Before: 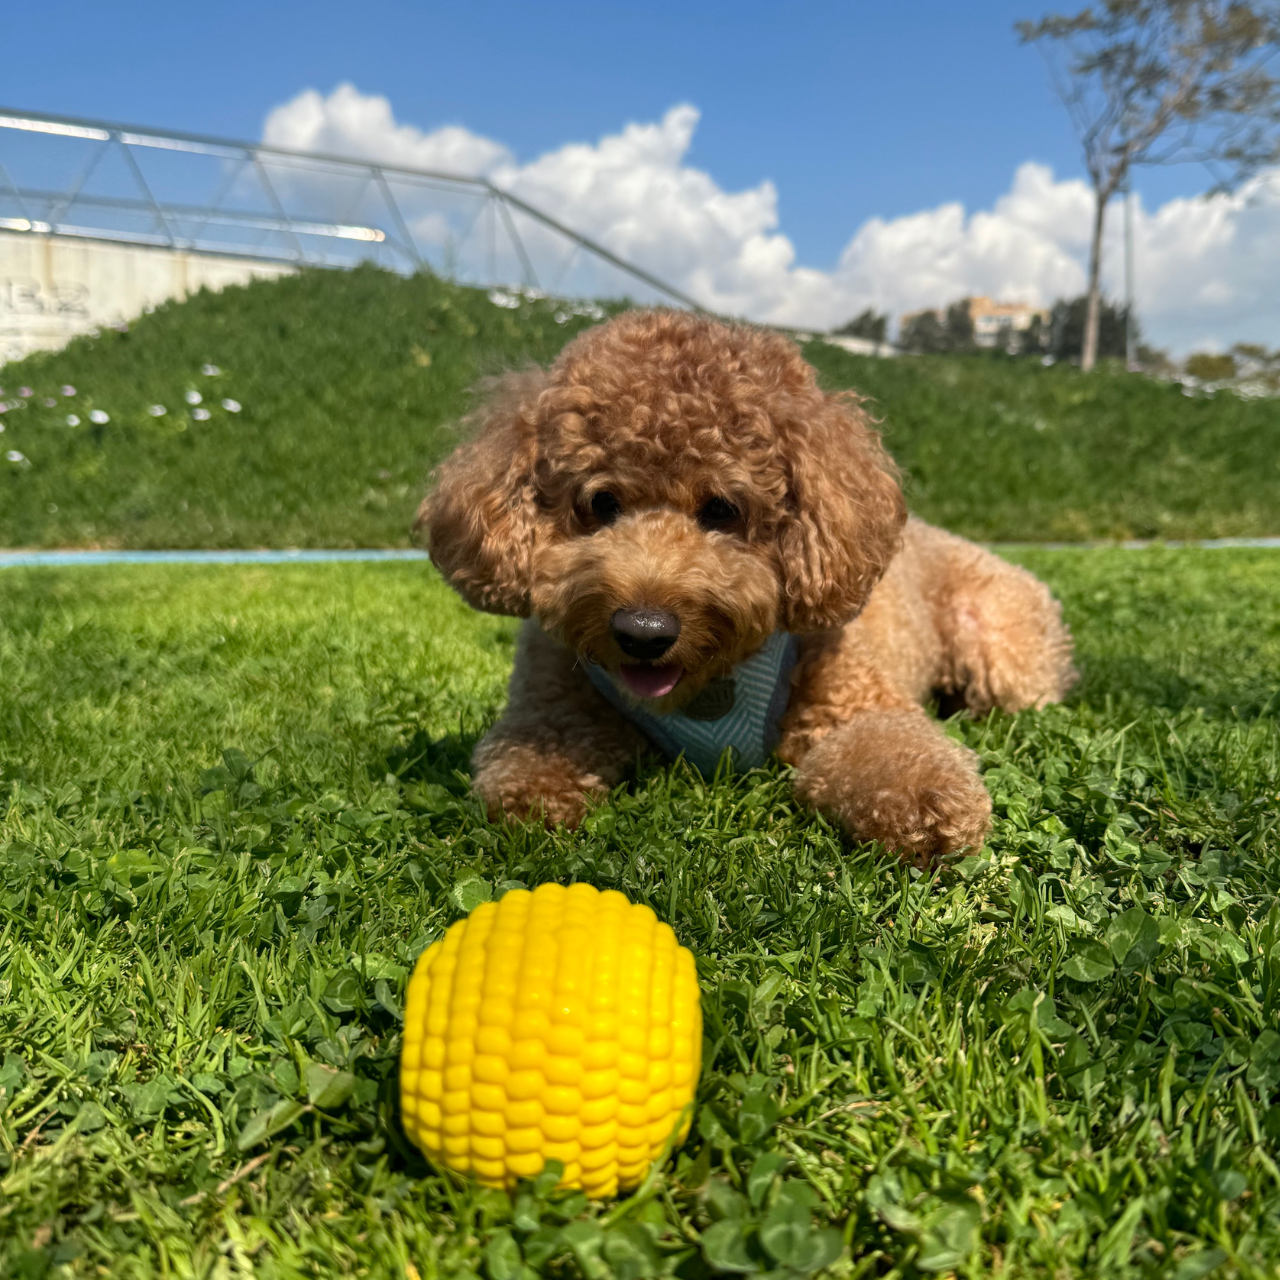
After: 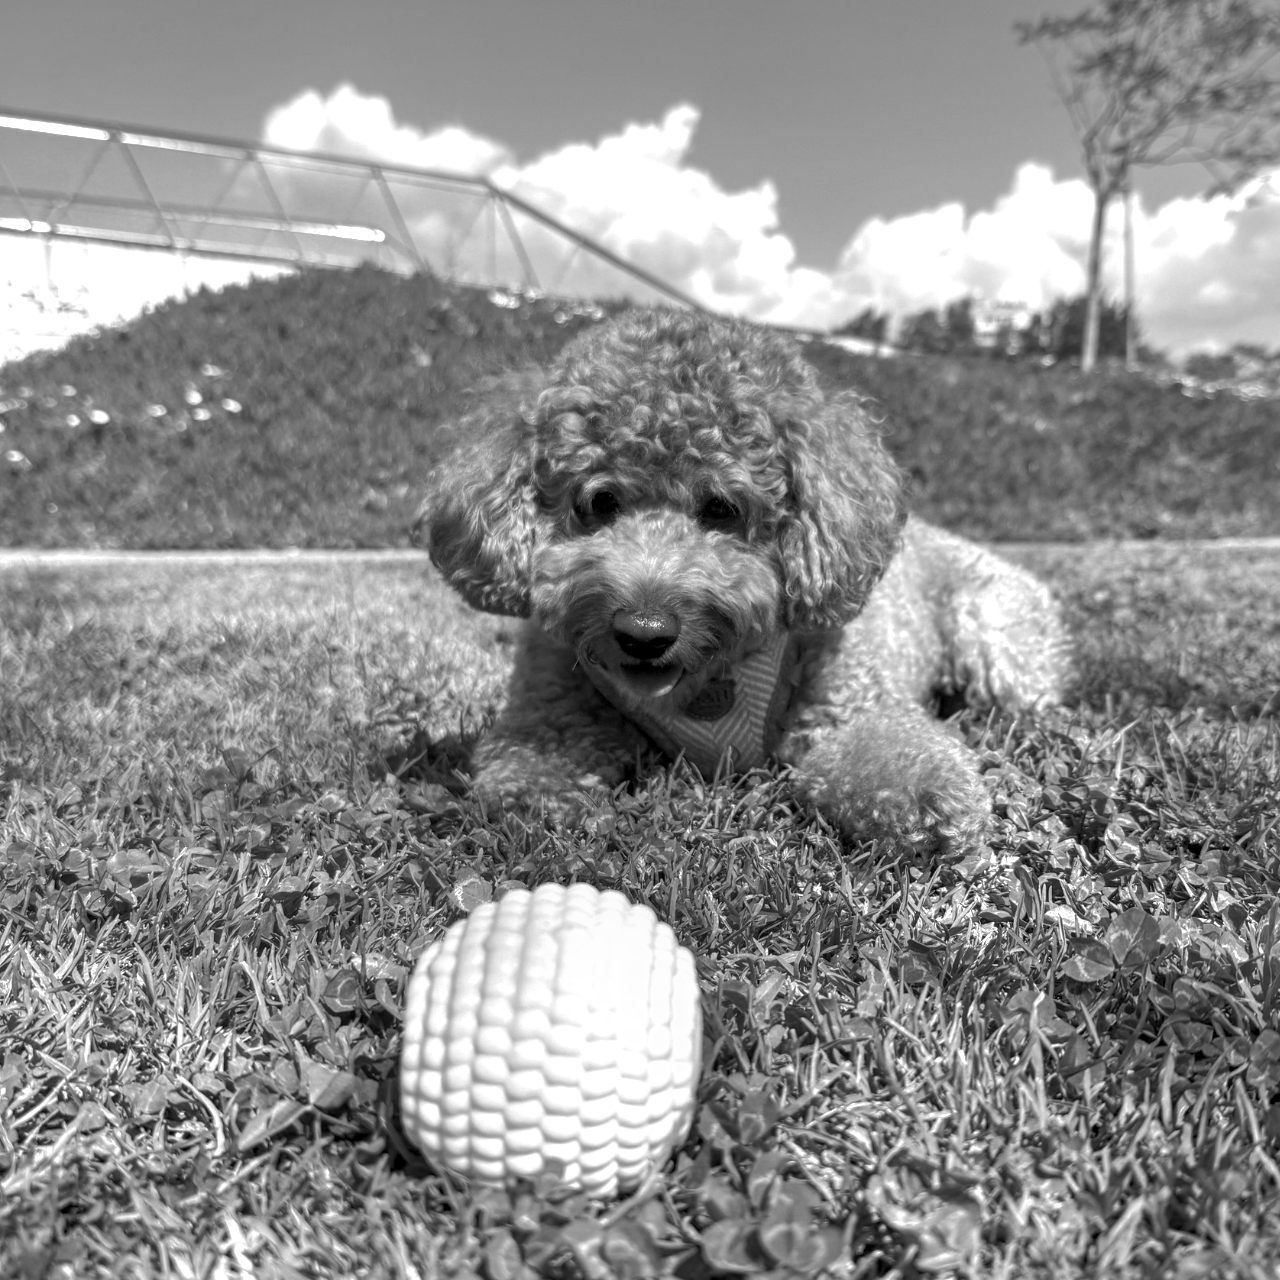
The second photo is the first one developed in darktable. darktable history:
rotate and perspective: automatic cropping original format, crop left 0, crop top 0
local contrast: on, module defaults
monochrome: a 32, b 64, size 2.3
exposure: exposure 0.6 EV, compensate highlight preservation false
shadows and highlights: on, module defaults
